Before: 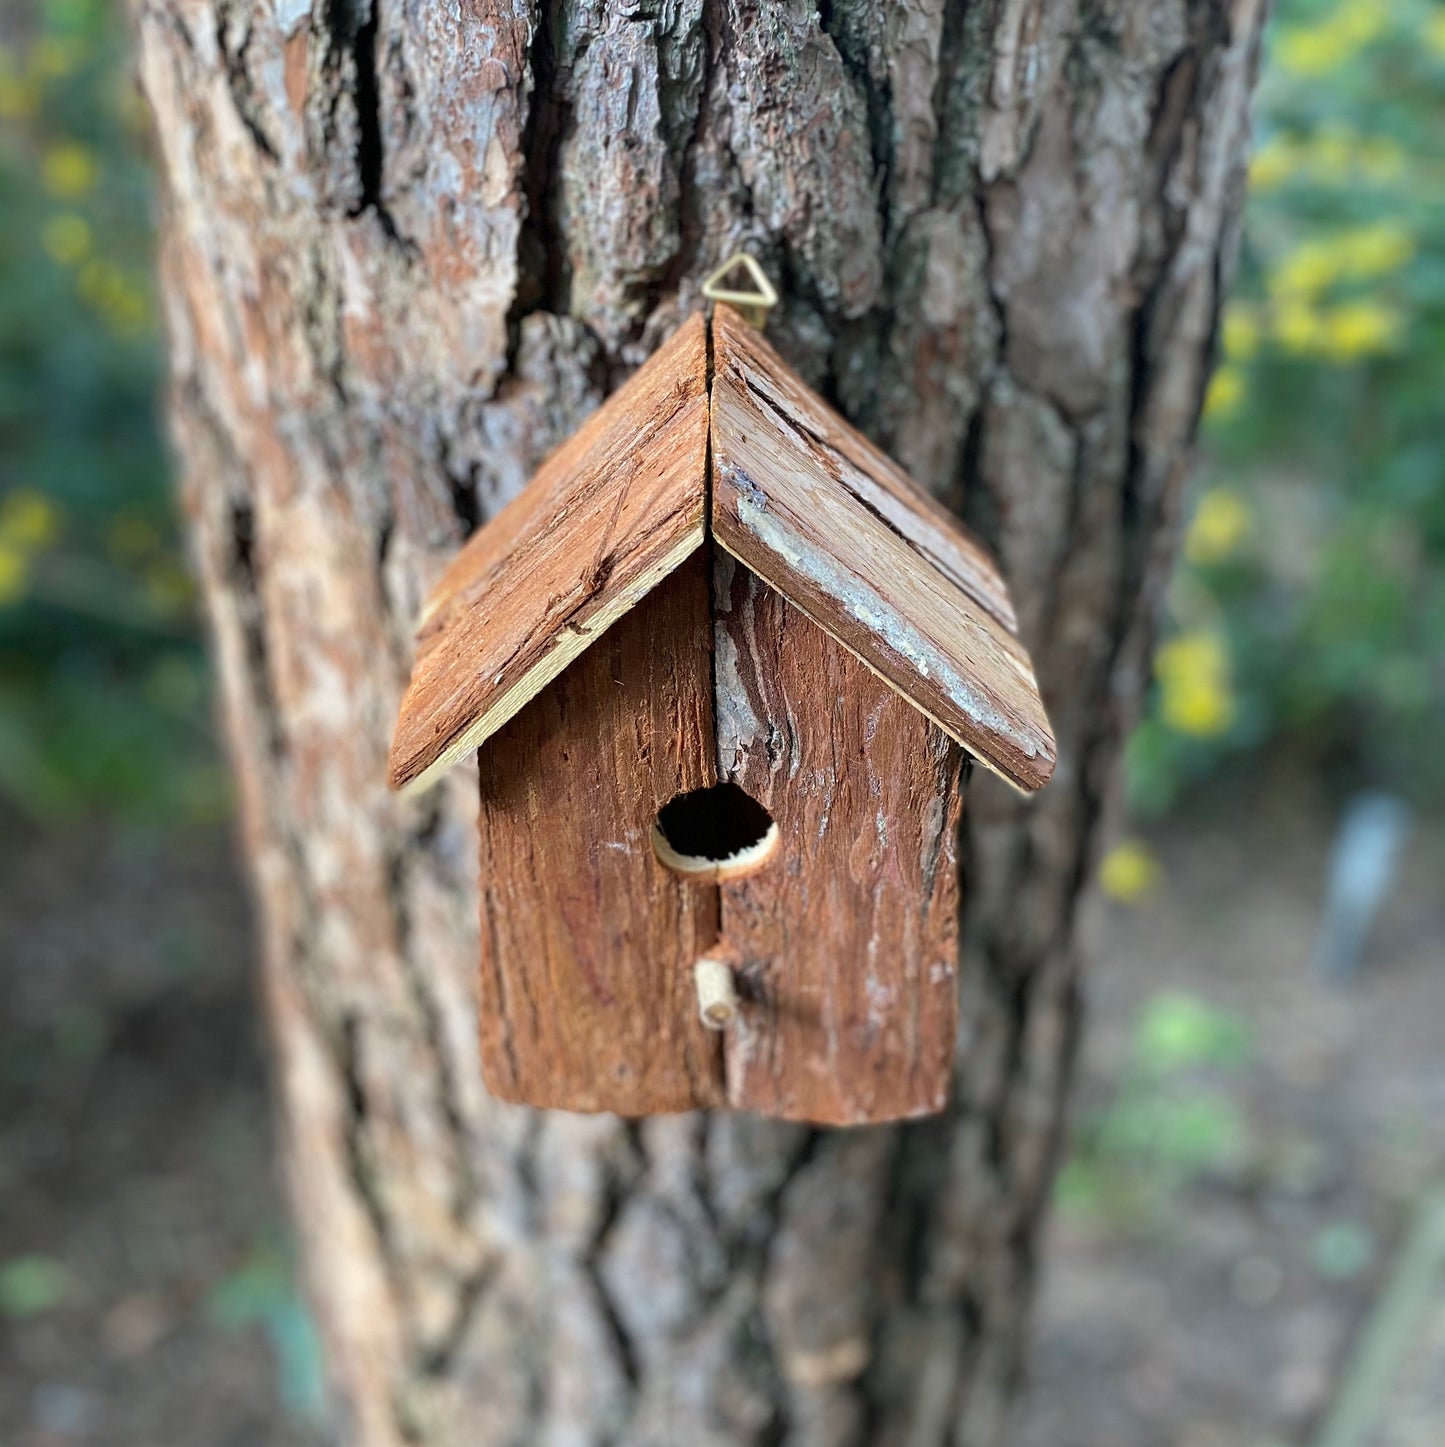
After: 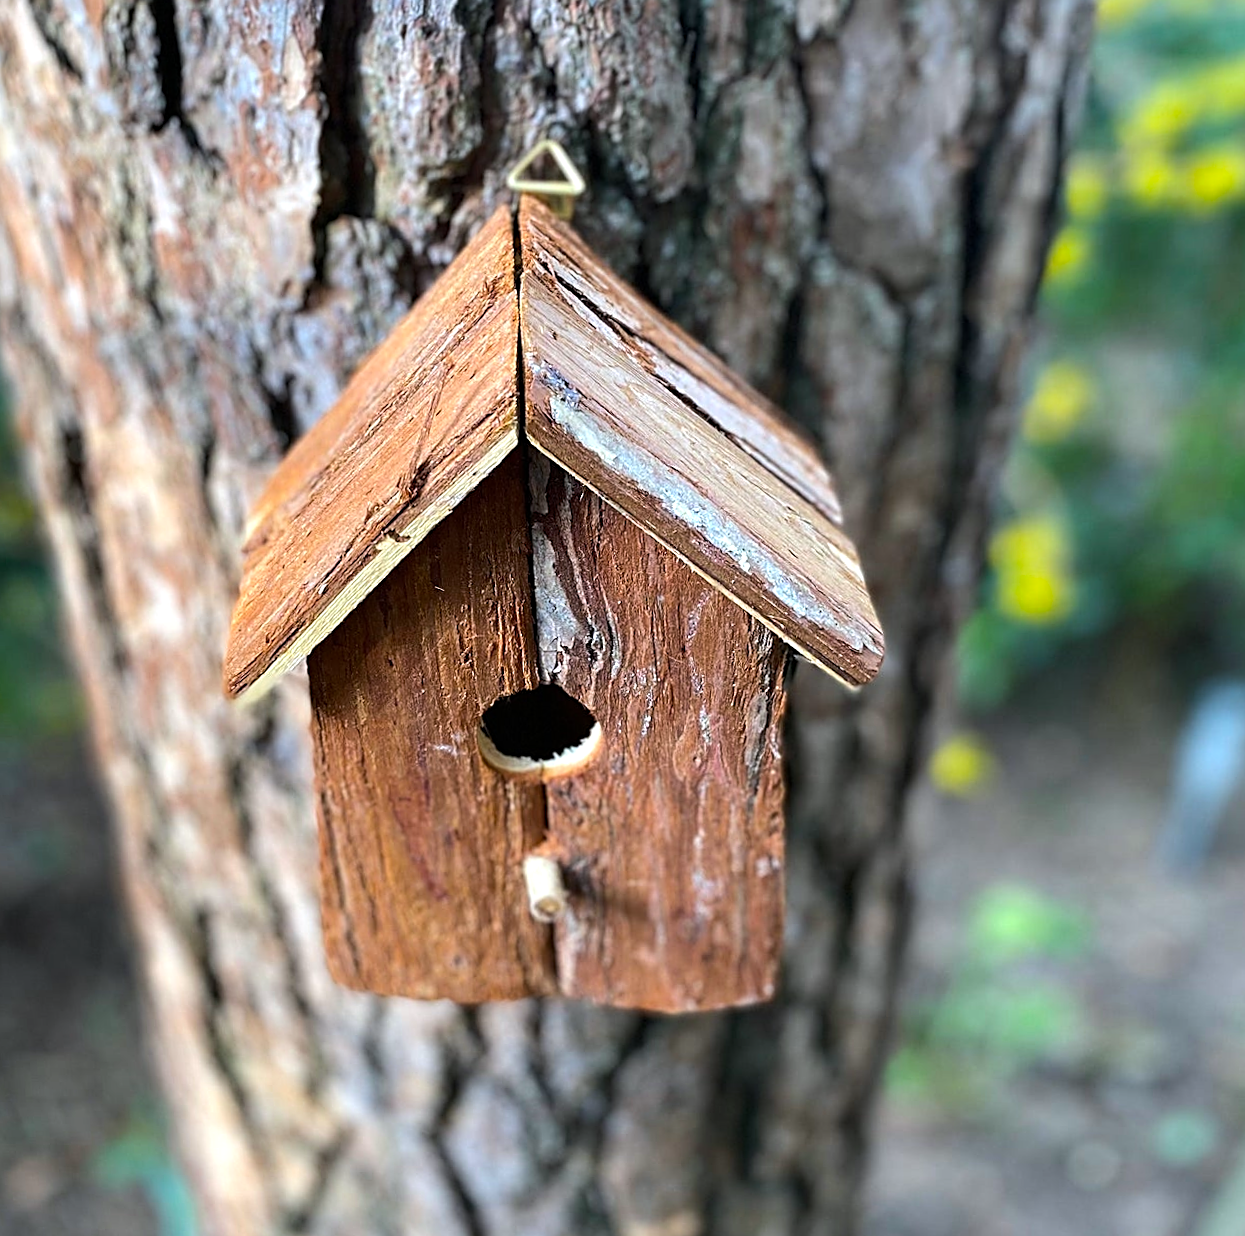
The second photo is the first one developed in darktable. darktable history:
tone equalizer: -8 EV -0.417 EV, -7 EV -0.389 EV, -6 EV -0.333 EV, -5 EV -0.222 EV, -3 EV 0.222 EV, -2 EV 0.333 EV, -1 EV 0.389 EV, +0 EV 0.417 EV, edges refinement/feathering 500, mask exposure compensation -1.57 EV, preserve details no
crop and rotate: angle 1.96°, left 5.673%, top 5.673%
sharpen: on, module defaults
rotate and perspective: rotation 0.062°, lens shift (vertical) 0.115, lens shift (horizontal) -0.133, crop left 0.047, crop right 0.94, crop top 0.061, crop bottom 0.94
white balance: red 0.983, blue 1.036
color balance: output saturation 120%
